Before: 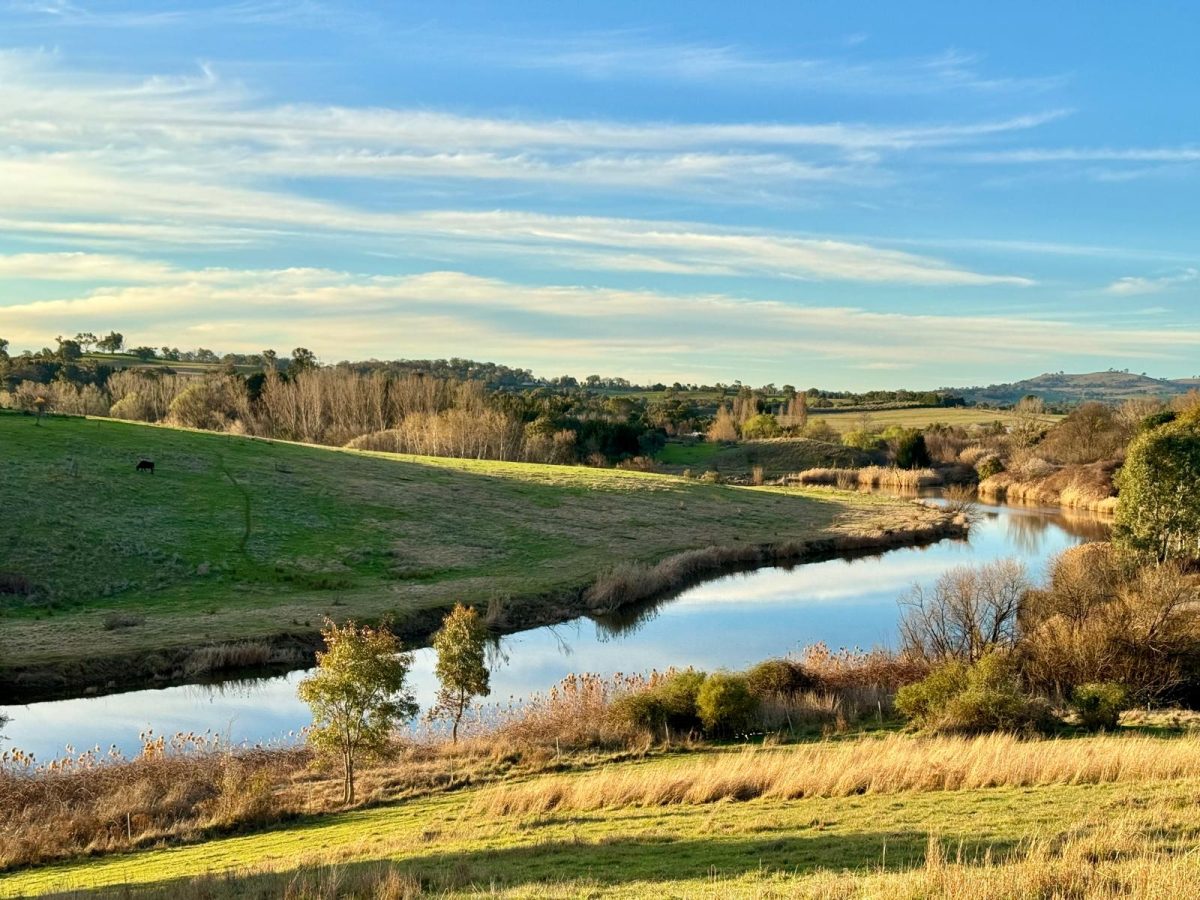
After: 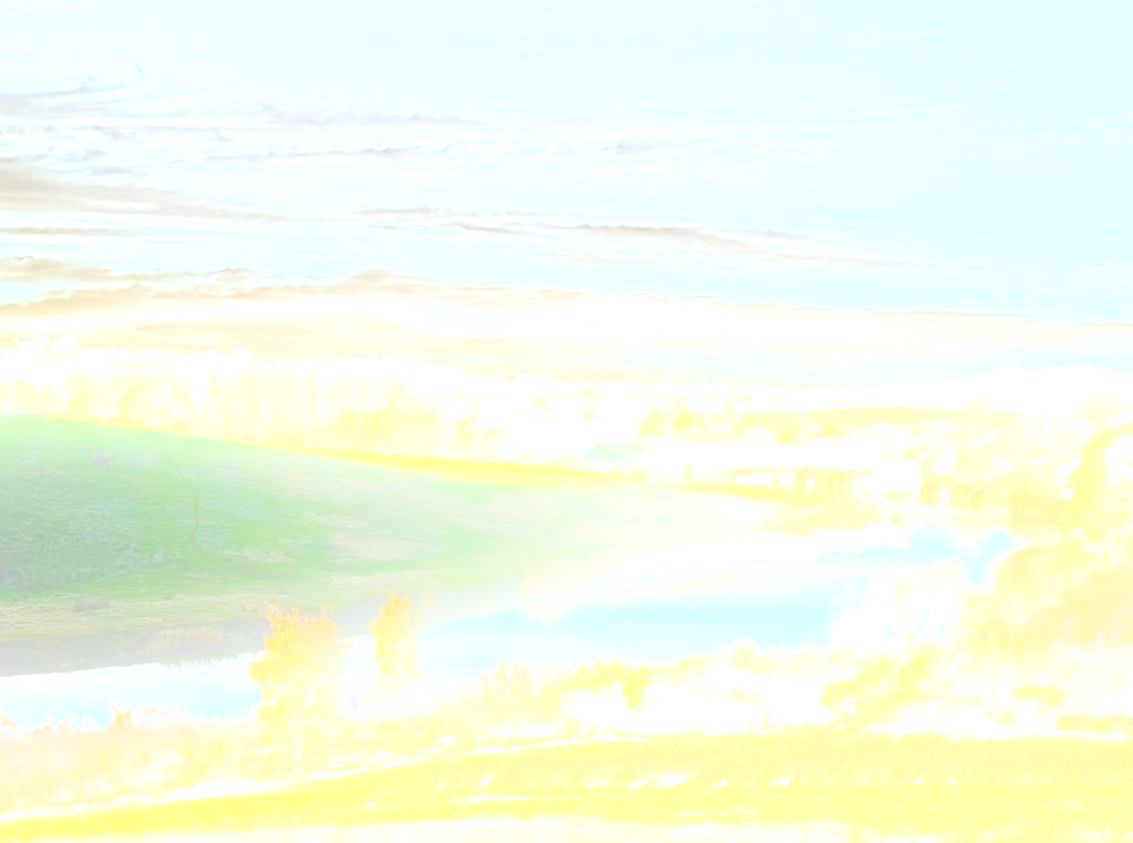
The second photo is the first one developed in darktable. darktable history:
color balance rgb: shadows lift › chroma 2%, shadows lift › hue 135.47°, highlights gain › chroma 2%, highlights gain › hue 291.01°, global offset › luminance 0.5%, perceptual saturation grading › global saturation -10.8%, perceptual saturation grading › highlights -26.83%, perceptual saturation grading › shadows 21.25%, perceptual brilliance grading › highlights 17.77%, perceptual brilliance grading › mid-tones 31.71%, perceptual brilliance grading › shadows -31.01%, global vibrance 24.91%
local contrast: detail 110%
rotate and perspective: rotation 0.062°, lens shift (vertical) 0.115, lens shift (horizontal) -0.133, crop left 0.047, crop right 0.94, crop top 0.061, crop bottom 0.94
bloom: size 25%, threshold 5%, strength 90%
tone equalizer: -7 EV 0.18 EV, -6 EV 0.12 EV, -5 EV 0.08 EV, -4 EV 0.04 EV, -2 EV -0.02 EV, -1 EV -0.04 EV, +0 EV -0.06 EV, luminance estimator HSV value / RGB max
